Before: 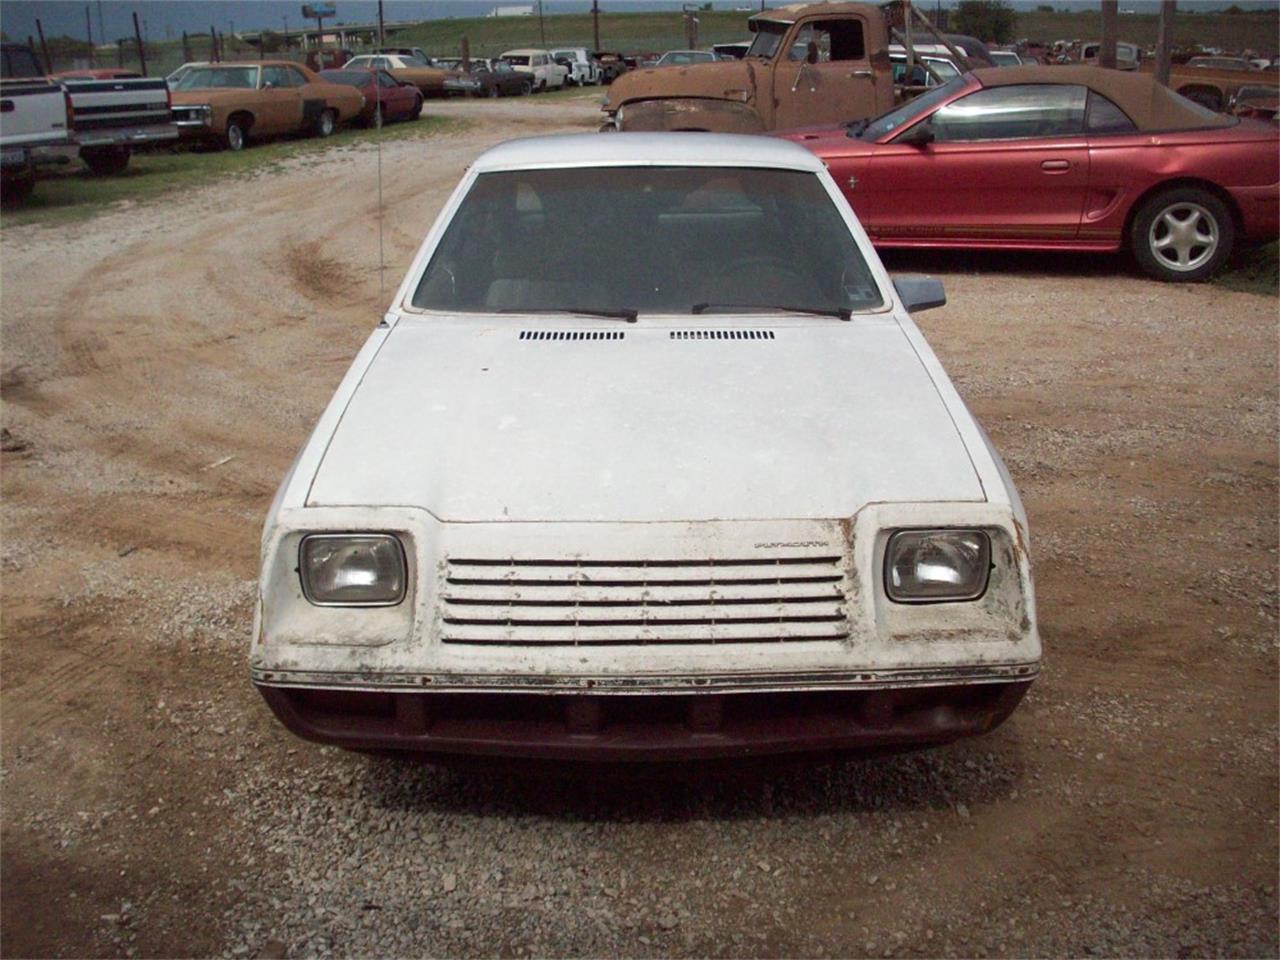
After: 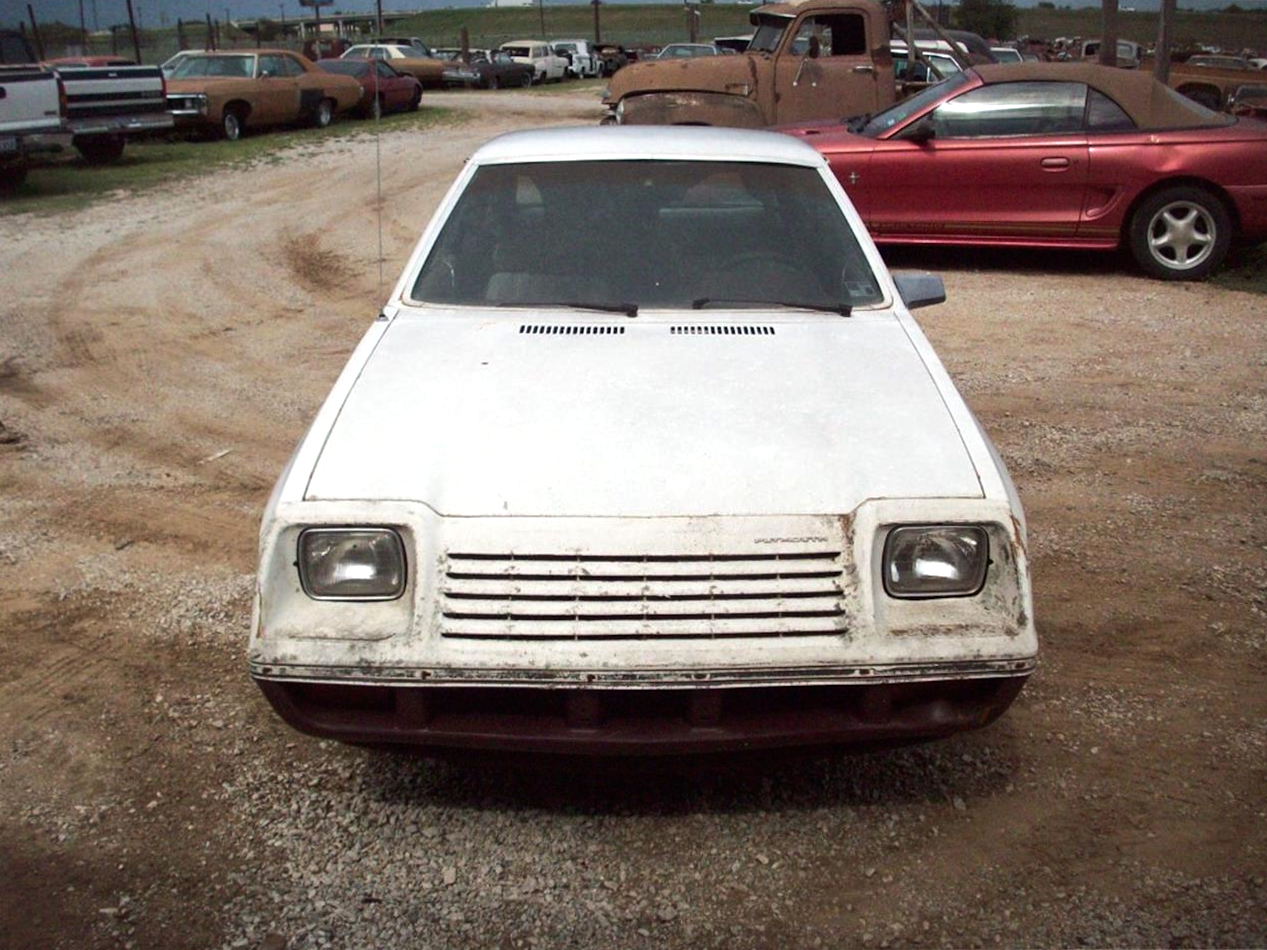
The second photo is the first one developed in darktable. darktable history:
tone equalizer: -8 EV -0.417 EV, -7 EV -0.389 EV, -6 EV -0.333 EV, -5 EV -0.222 EV, -3 EV 0.222 EV, -2 EV 0.333 EV, -1 EV 0.389 EV, +0 EV 0.417 EV, edges refinement/feathering 500, mask exposure compensation -1.57 EV, preserve details no
rotate and perspective: rotation 0.174°, lens shift (vertical) 0.013, lens shift (horizontal) 0.019, shear 0.001, automatic cropping original format, crop left 0.007, crop right 0.991, crop top 0.016, crop bottom 0.997
